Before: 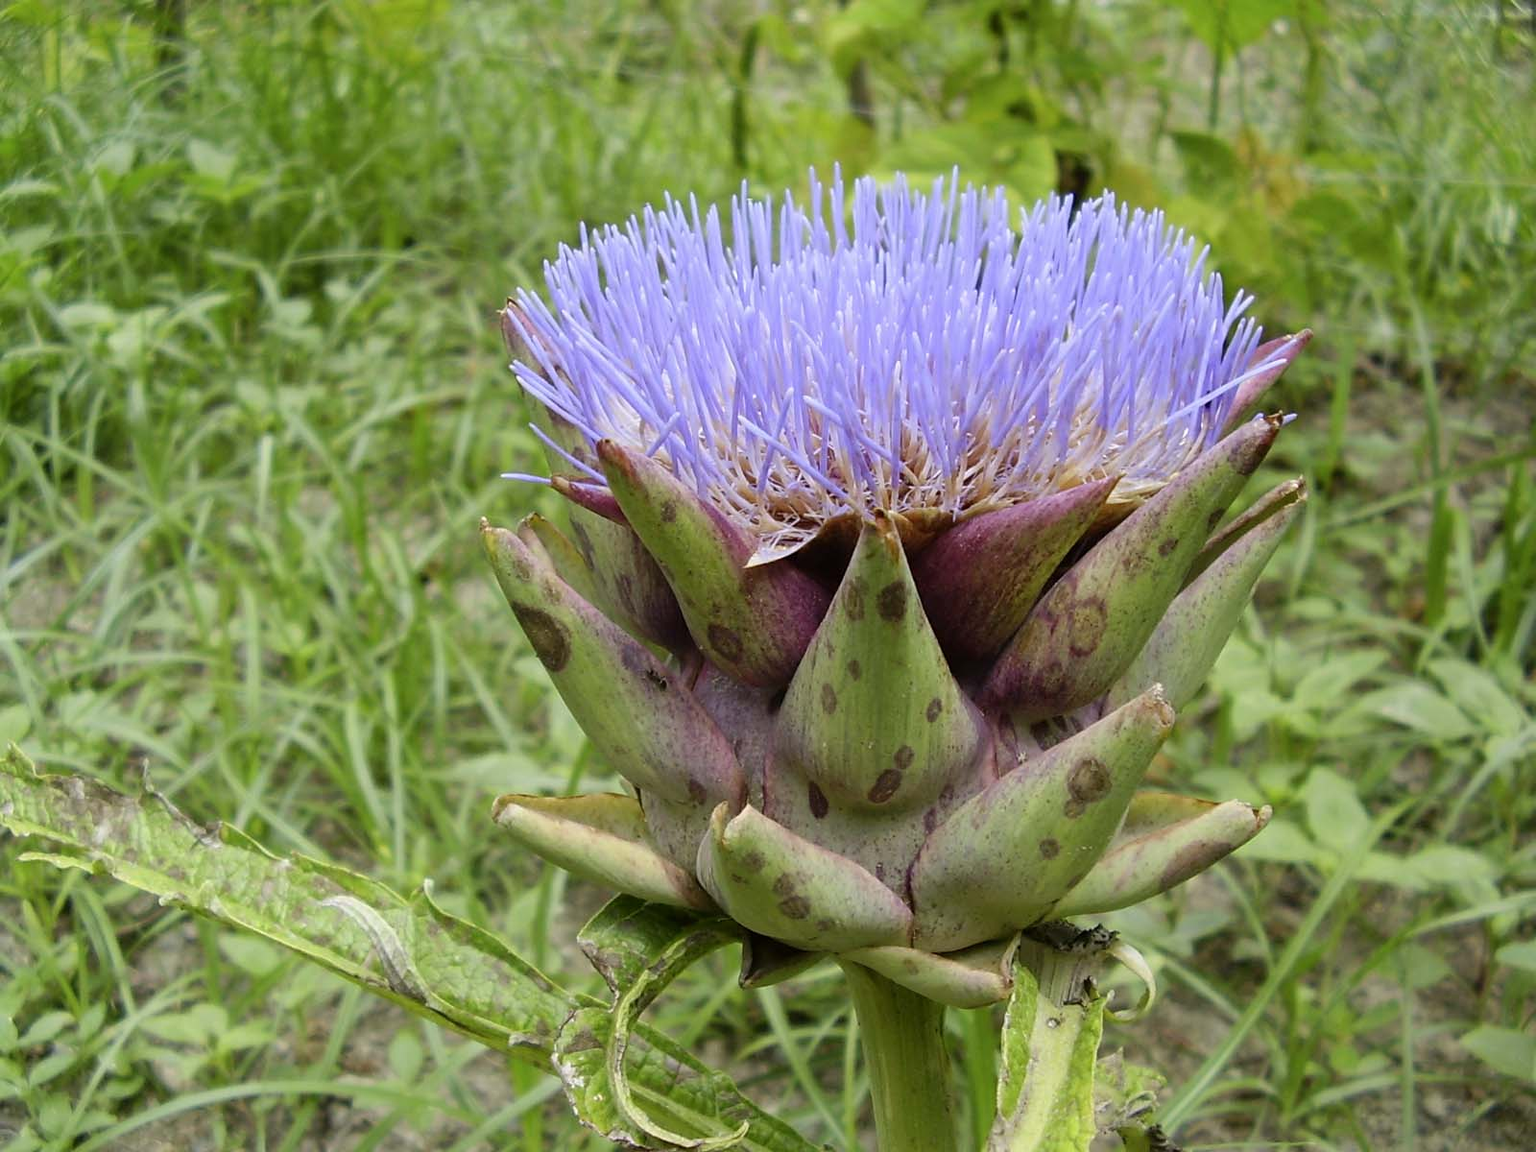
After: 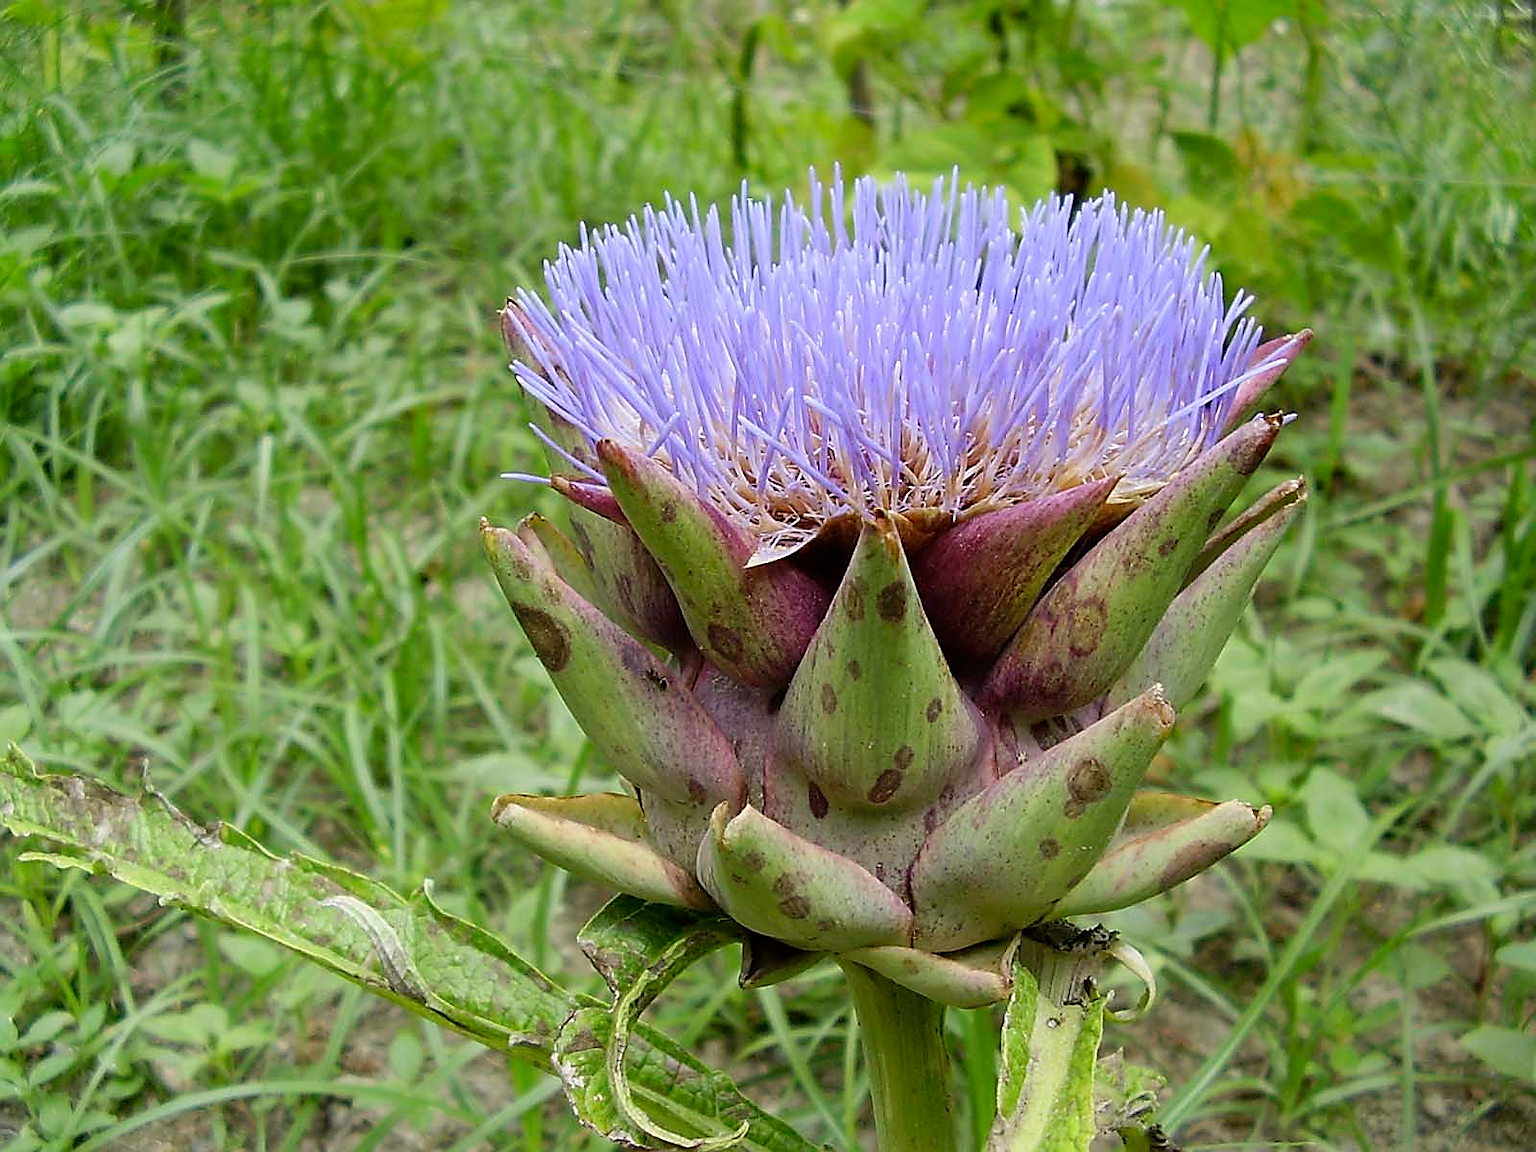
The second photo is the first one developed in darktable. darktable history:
tone equalizer: on, module defaults
sharpen: radius 1.4, amount 1.25, threshold 0.7
